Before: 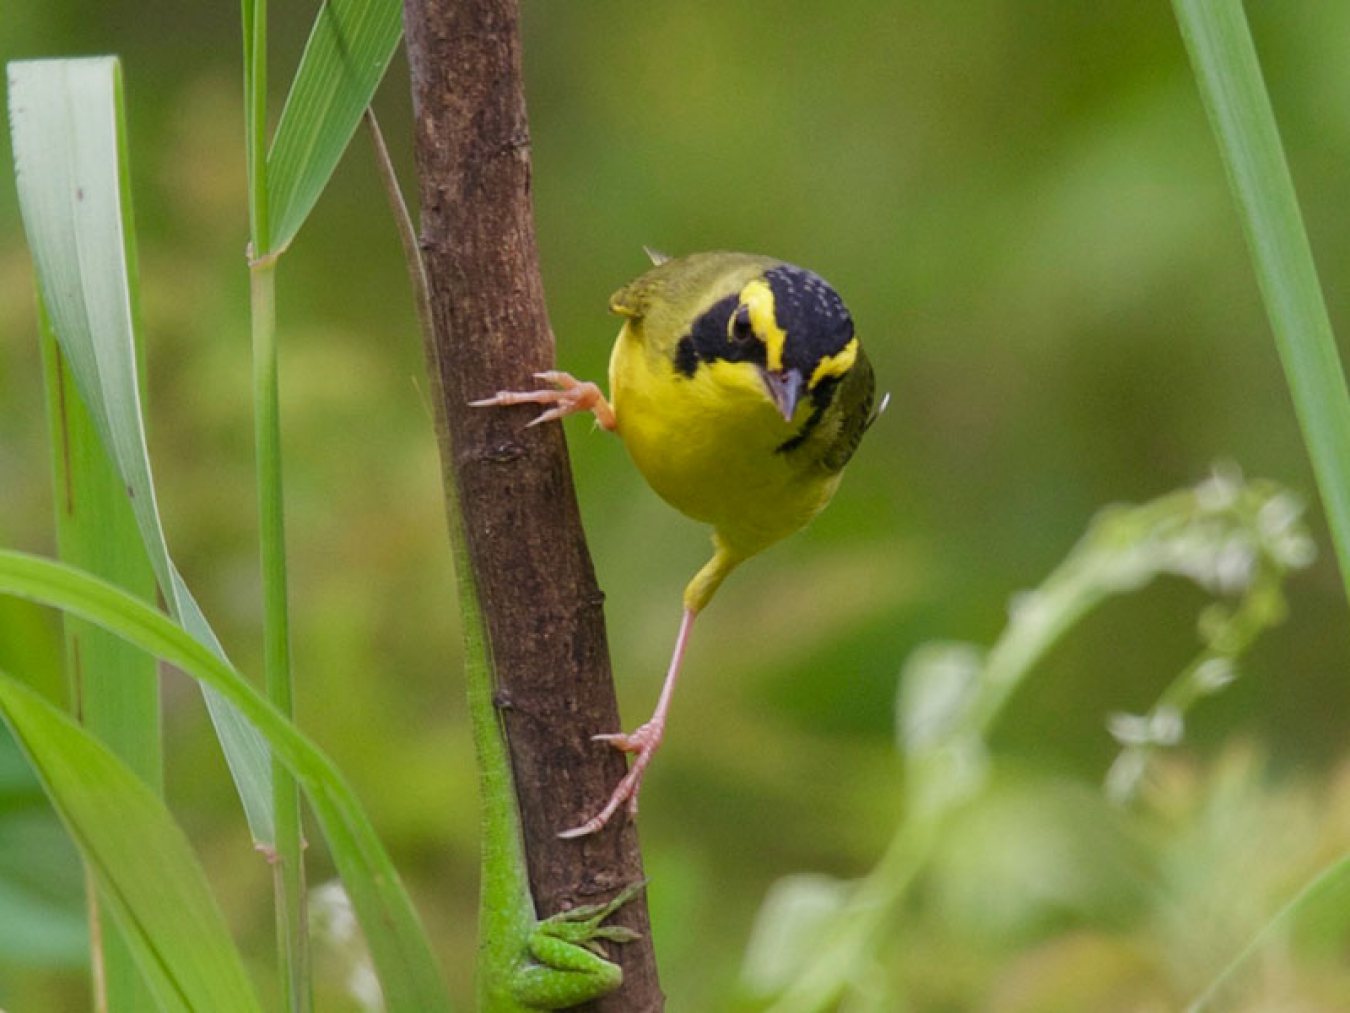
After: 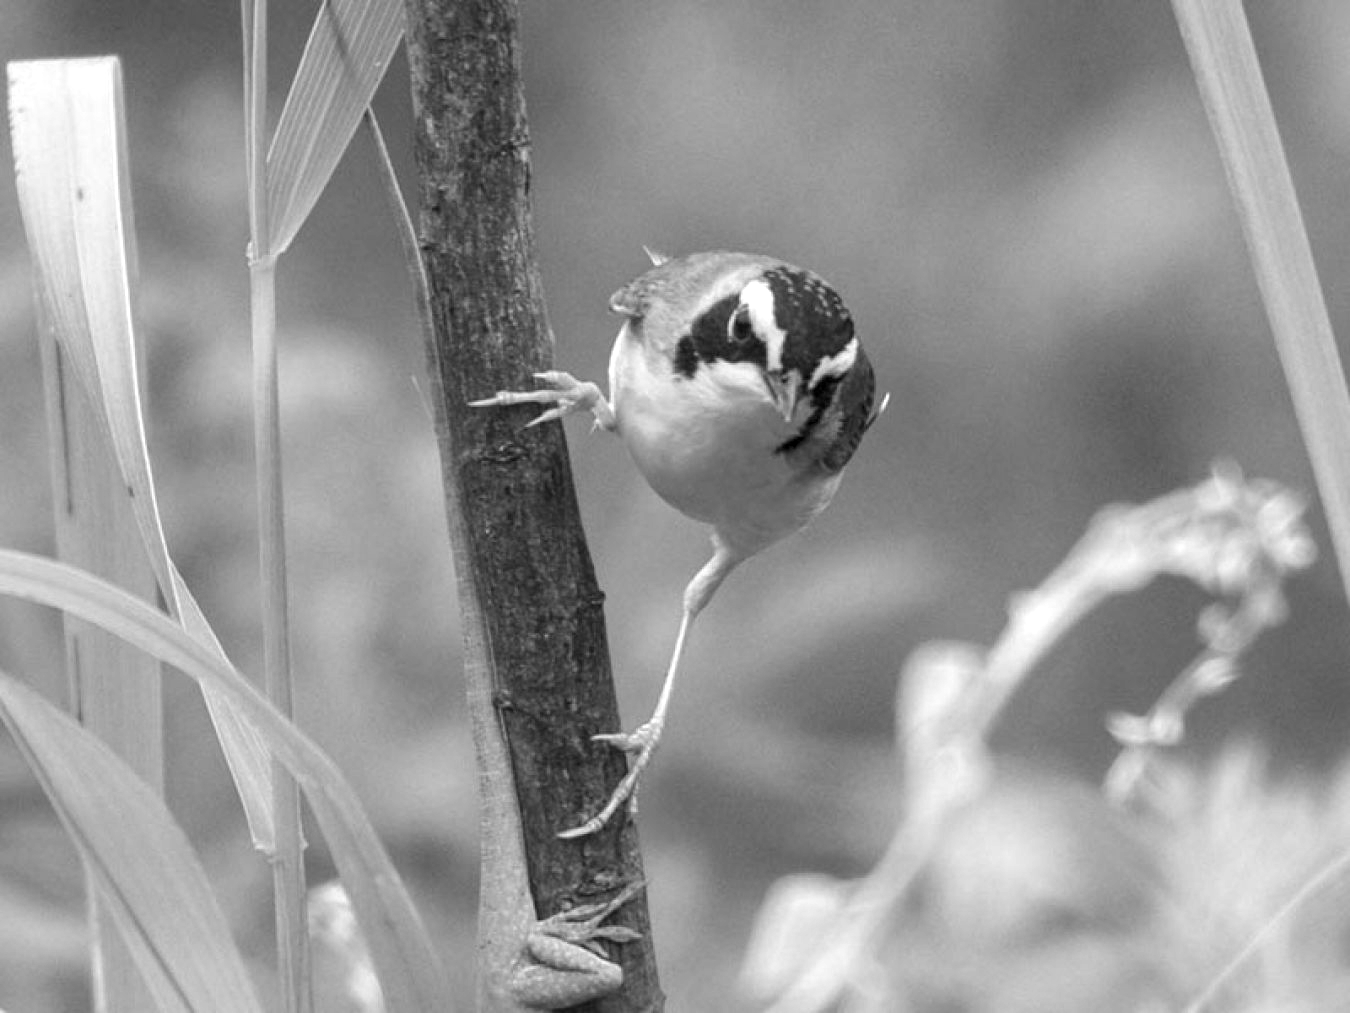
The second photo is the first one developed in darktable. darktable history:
white balance: red 0.925, blue 1.046
exposure: black level correction 0, exposure 0.7 EV, compensate exposure bias true, compensate highlight preservation false
local contrast: on, module defaults
monochrome: a 32, b 64, size 2.3
